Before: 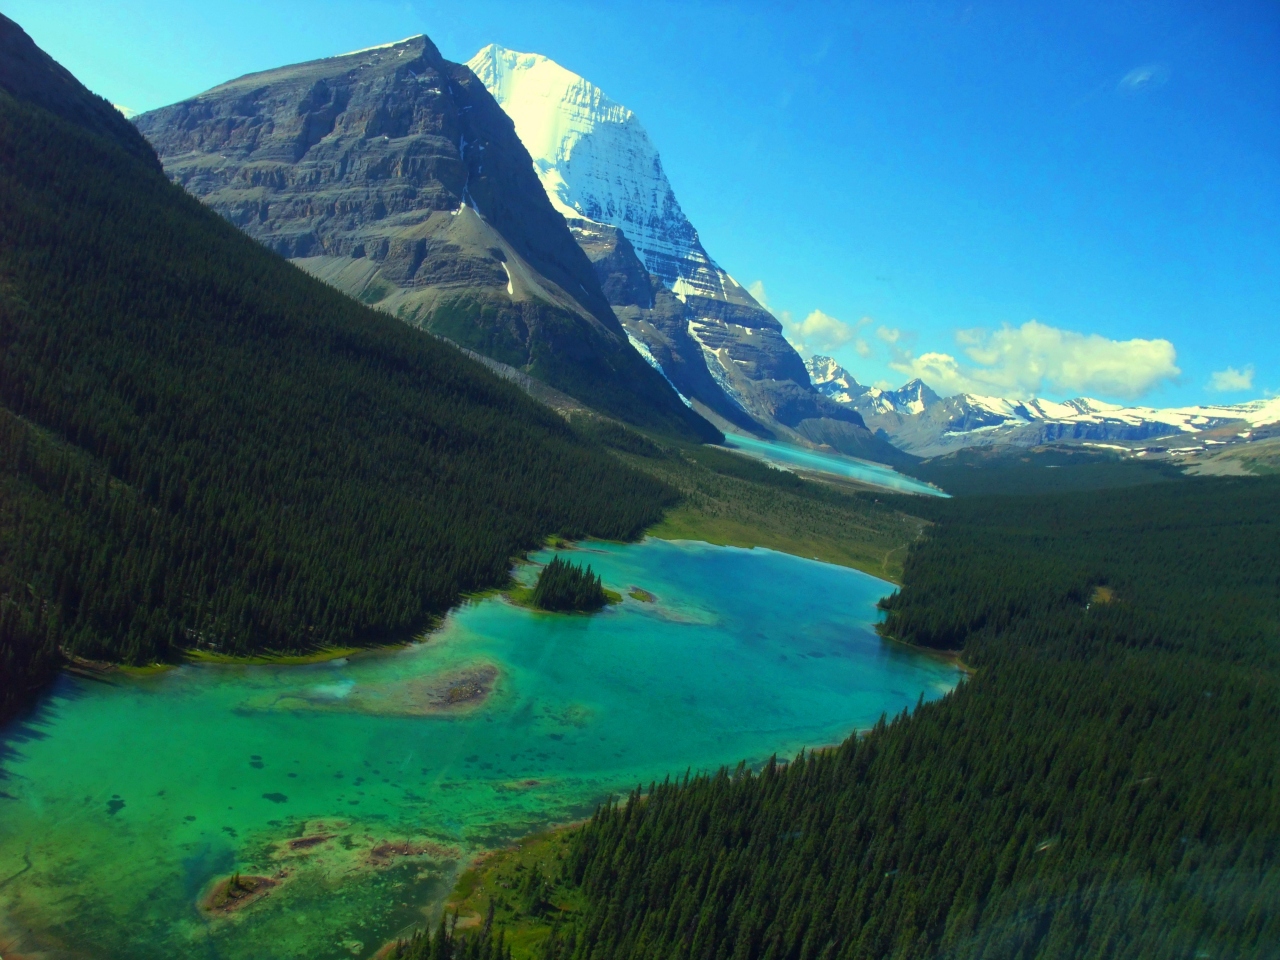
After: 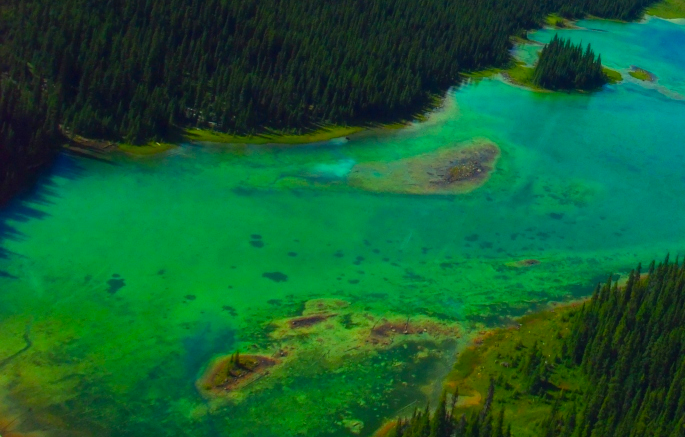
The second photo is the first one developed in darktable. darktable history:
local contrast: mode bilateral grid, contrast 100, coarseness 100, detail 91%, midtone range 0.2
velvia: strength 31.66%, mid-tones bias 0.2
crop and rotate: top 54.326%, right 46.431%, bottom 0.126%
